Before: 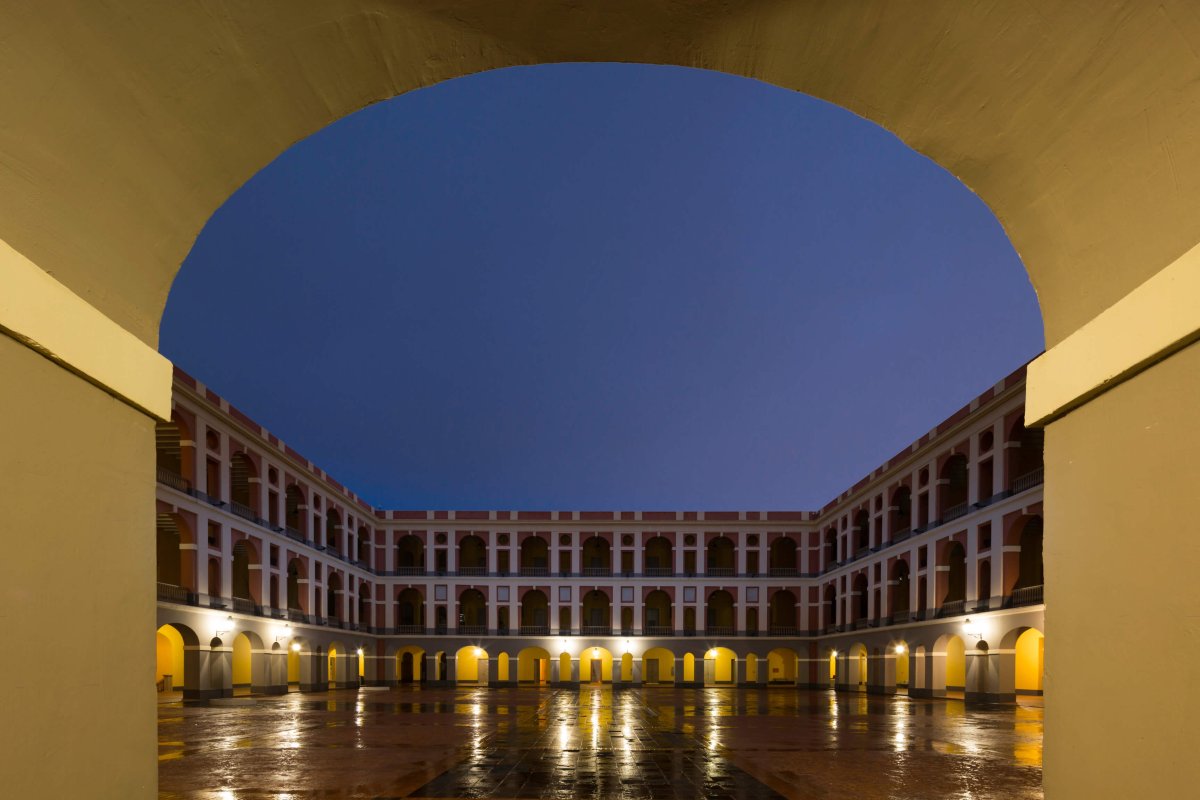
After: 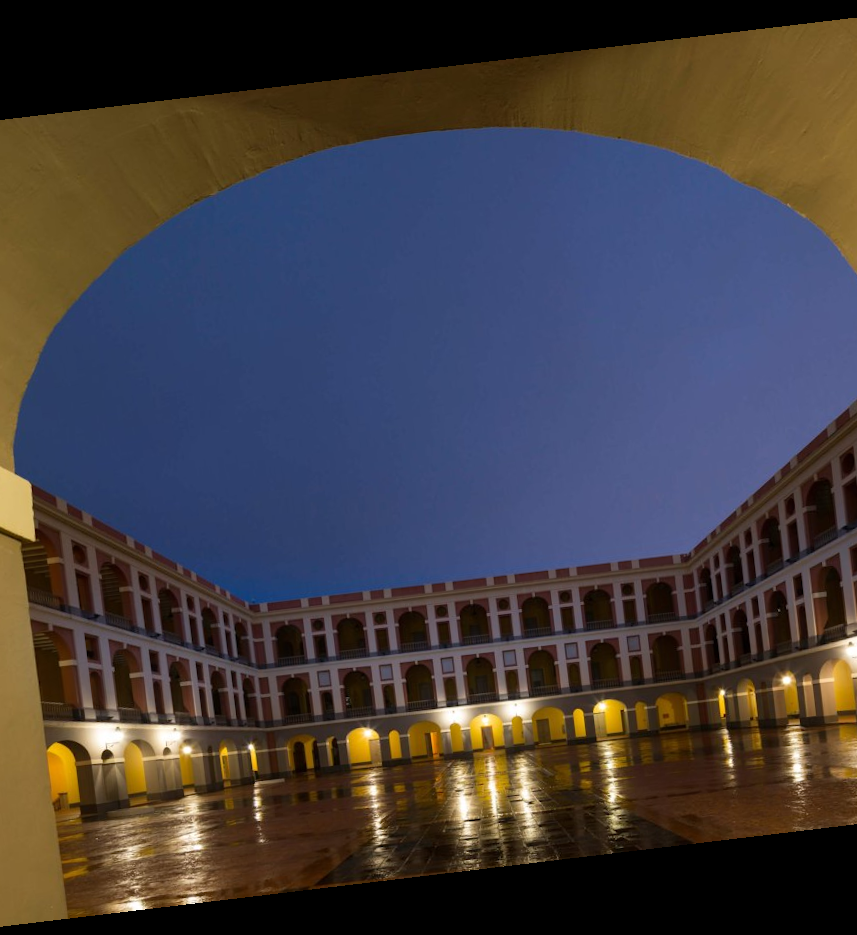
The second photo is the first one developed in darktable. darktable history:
crop and rotate: left 14.385%, right 18.948%
rotate and perspective: rotation -6.83°, automatic cropping off
